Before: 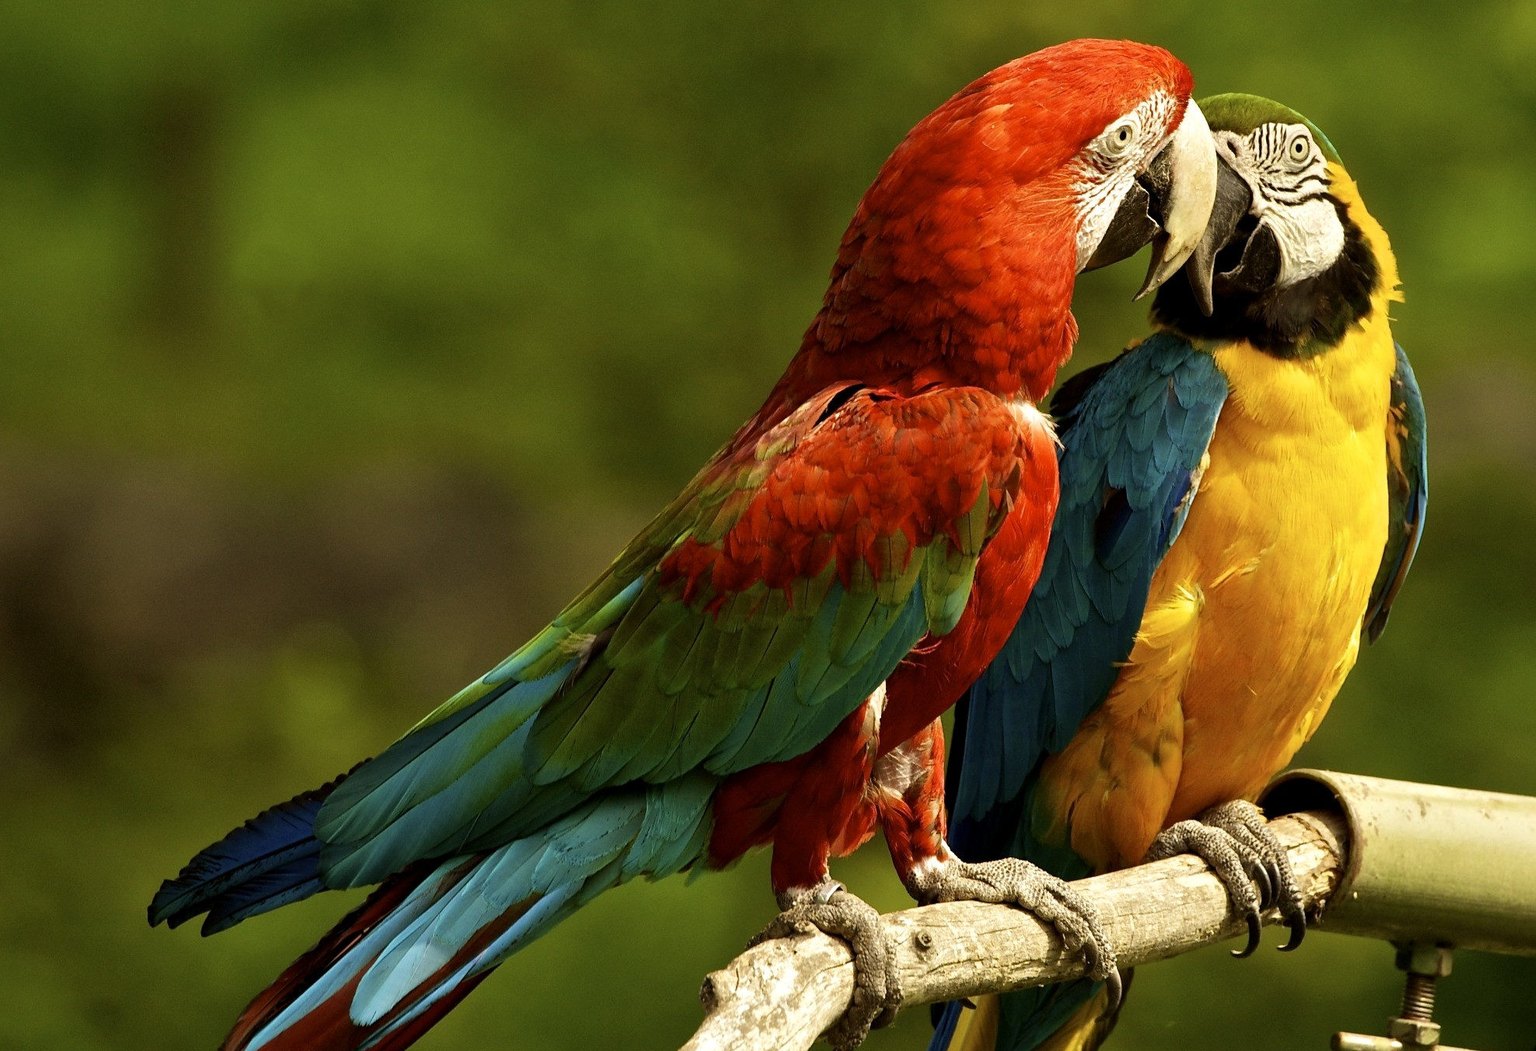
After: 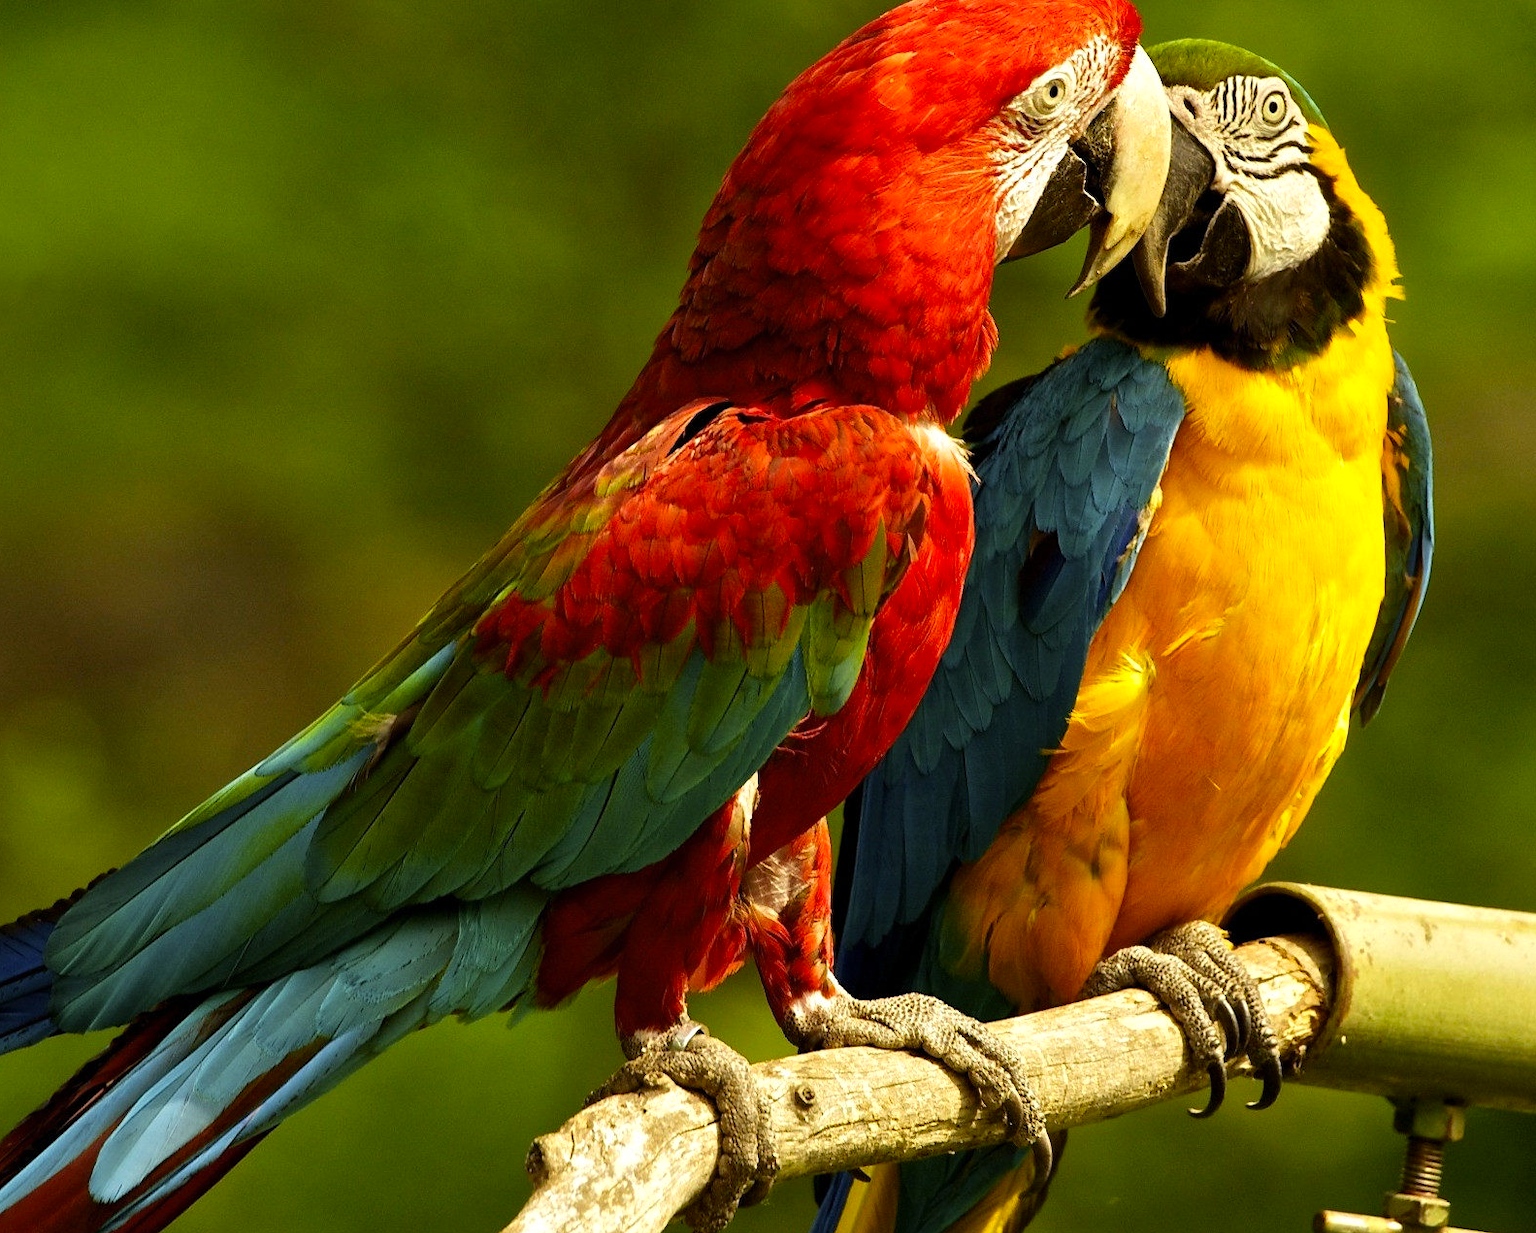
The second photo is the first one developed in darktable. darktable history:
color zones: curves: ch0 [(0.224, 0.526) (0.75, 0.5)]; ch1 [(0.055, 0.526) (0.224, 0.761) (0.377, 0.526) (0.75, 0.5)]
crop and rotate: left 18.155%, top 5.918%, right 1.669%
